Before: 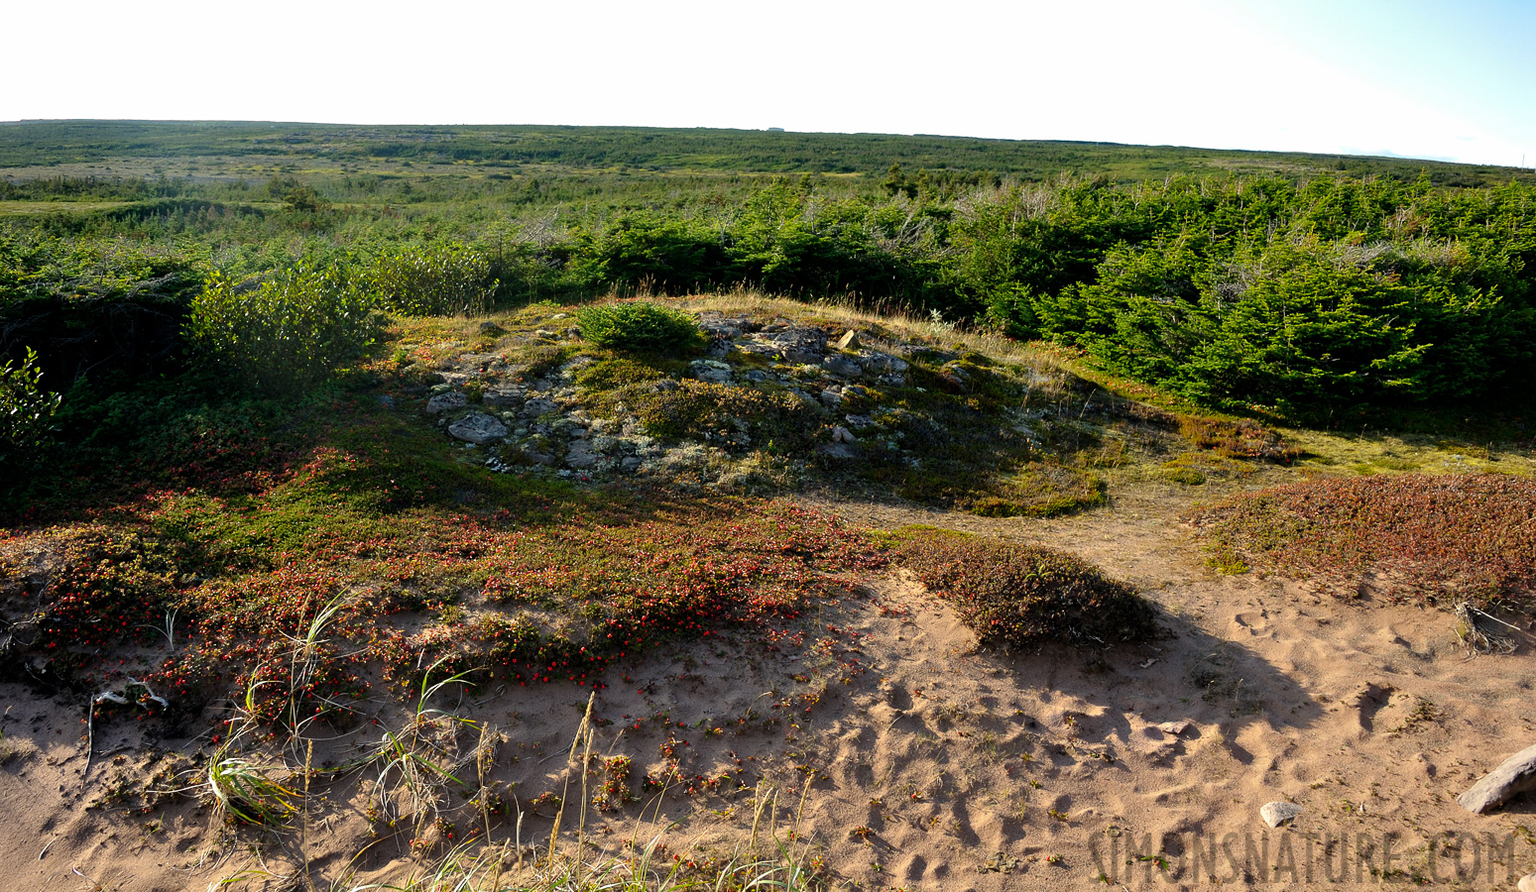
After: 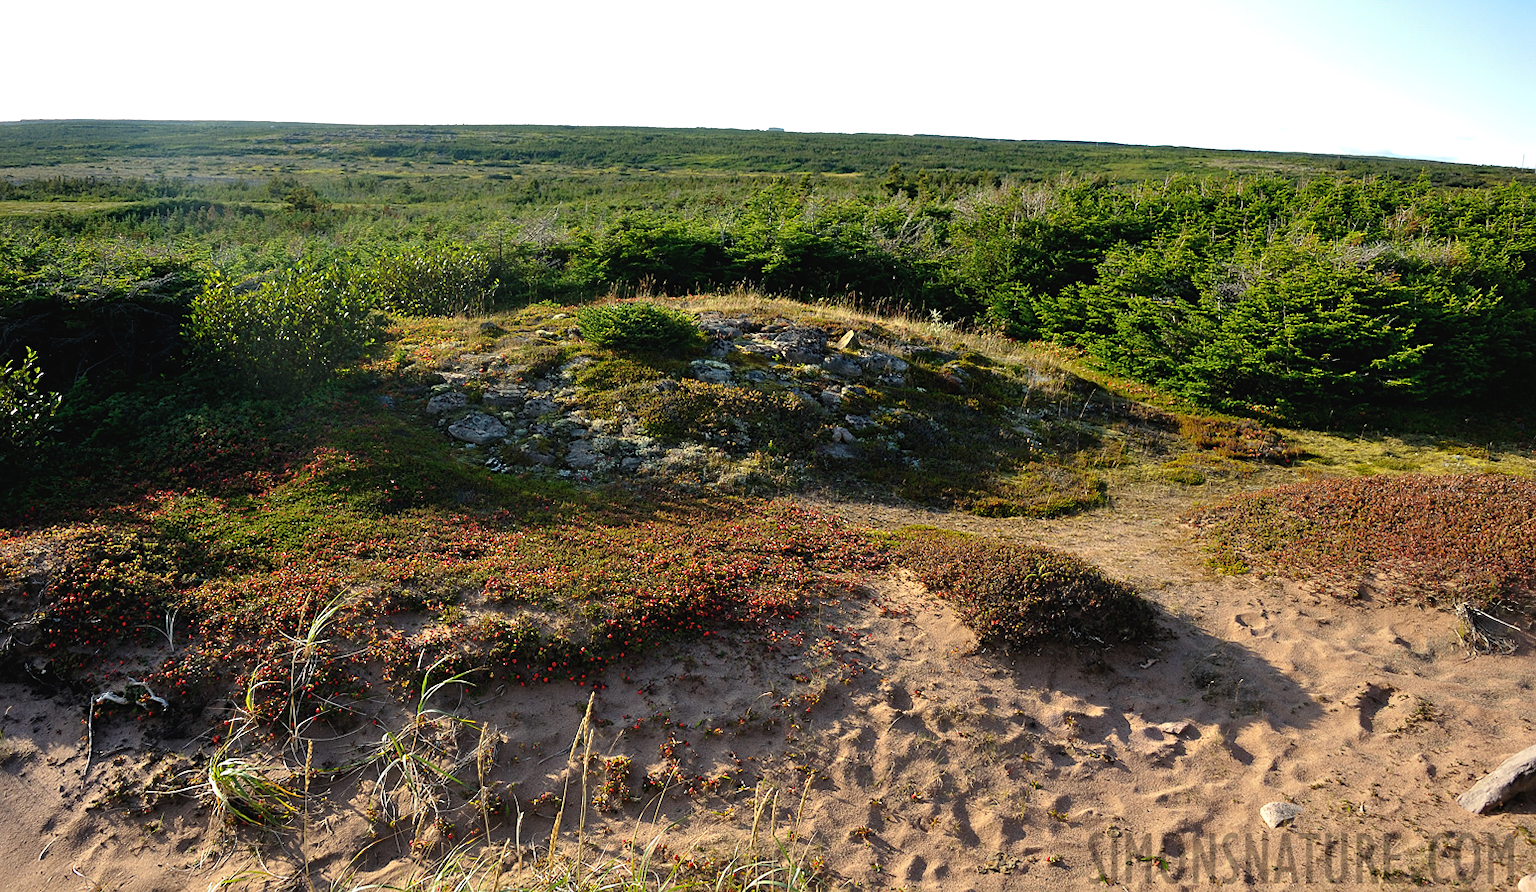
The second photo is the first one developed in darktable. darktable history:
exposure: black level correction -0.003, exposure 0.04 EV, compensate highlight preservation false
sharpen: amount 0.2
